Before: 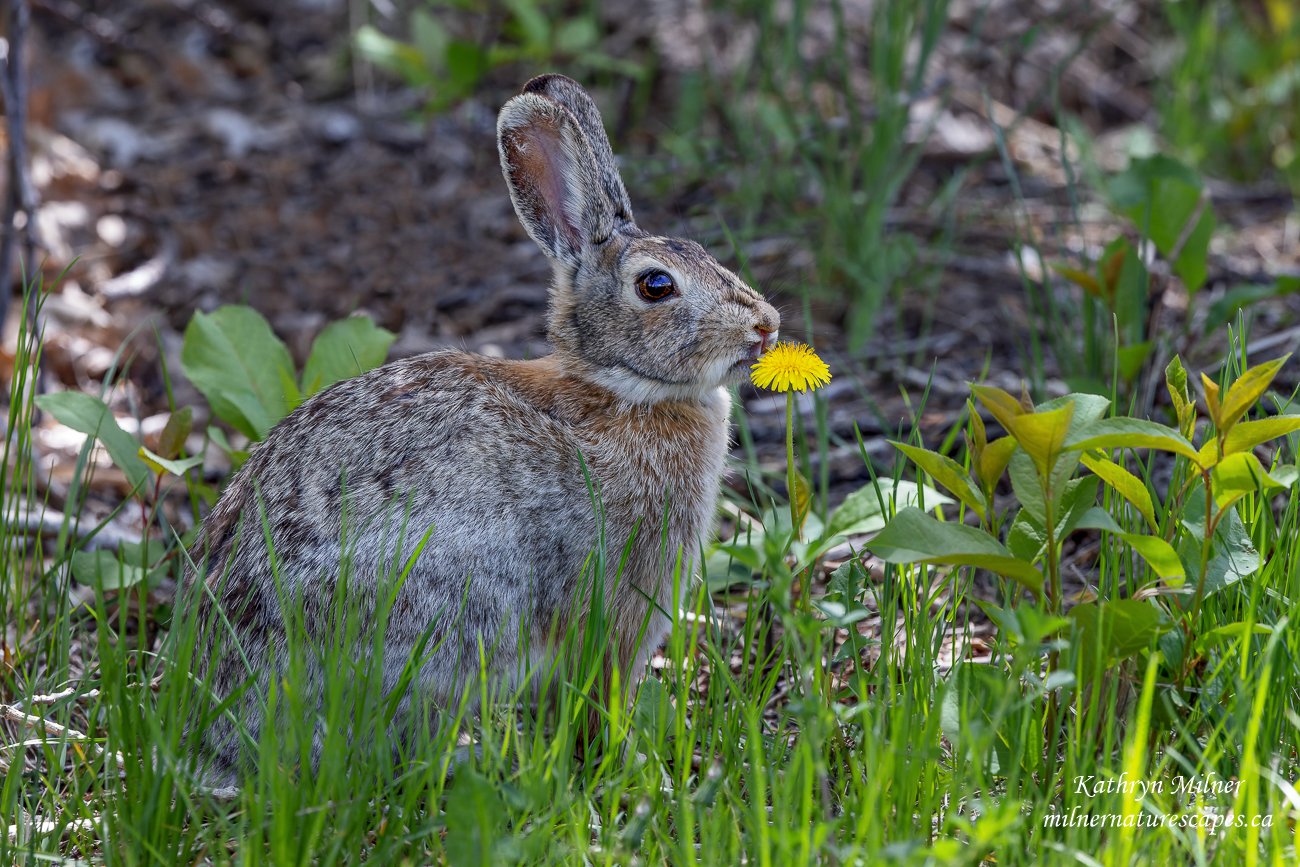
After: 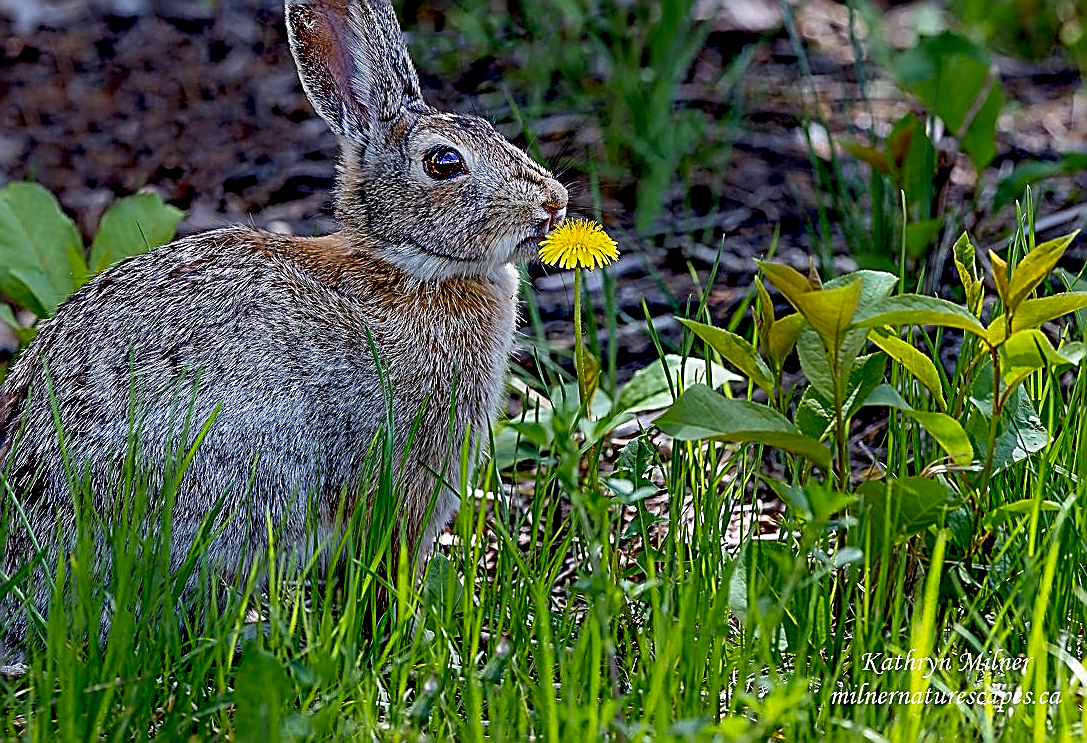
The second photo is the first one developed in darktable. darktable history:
exposure: black level correction 0.029, exposure -0.073 EV, compensate highlight preservation false
sharpen: amount 1.861
crop: left 16.315%, top 14.246%
velvia: on, module defaults
